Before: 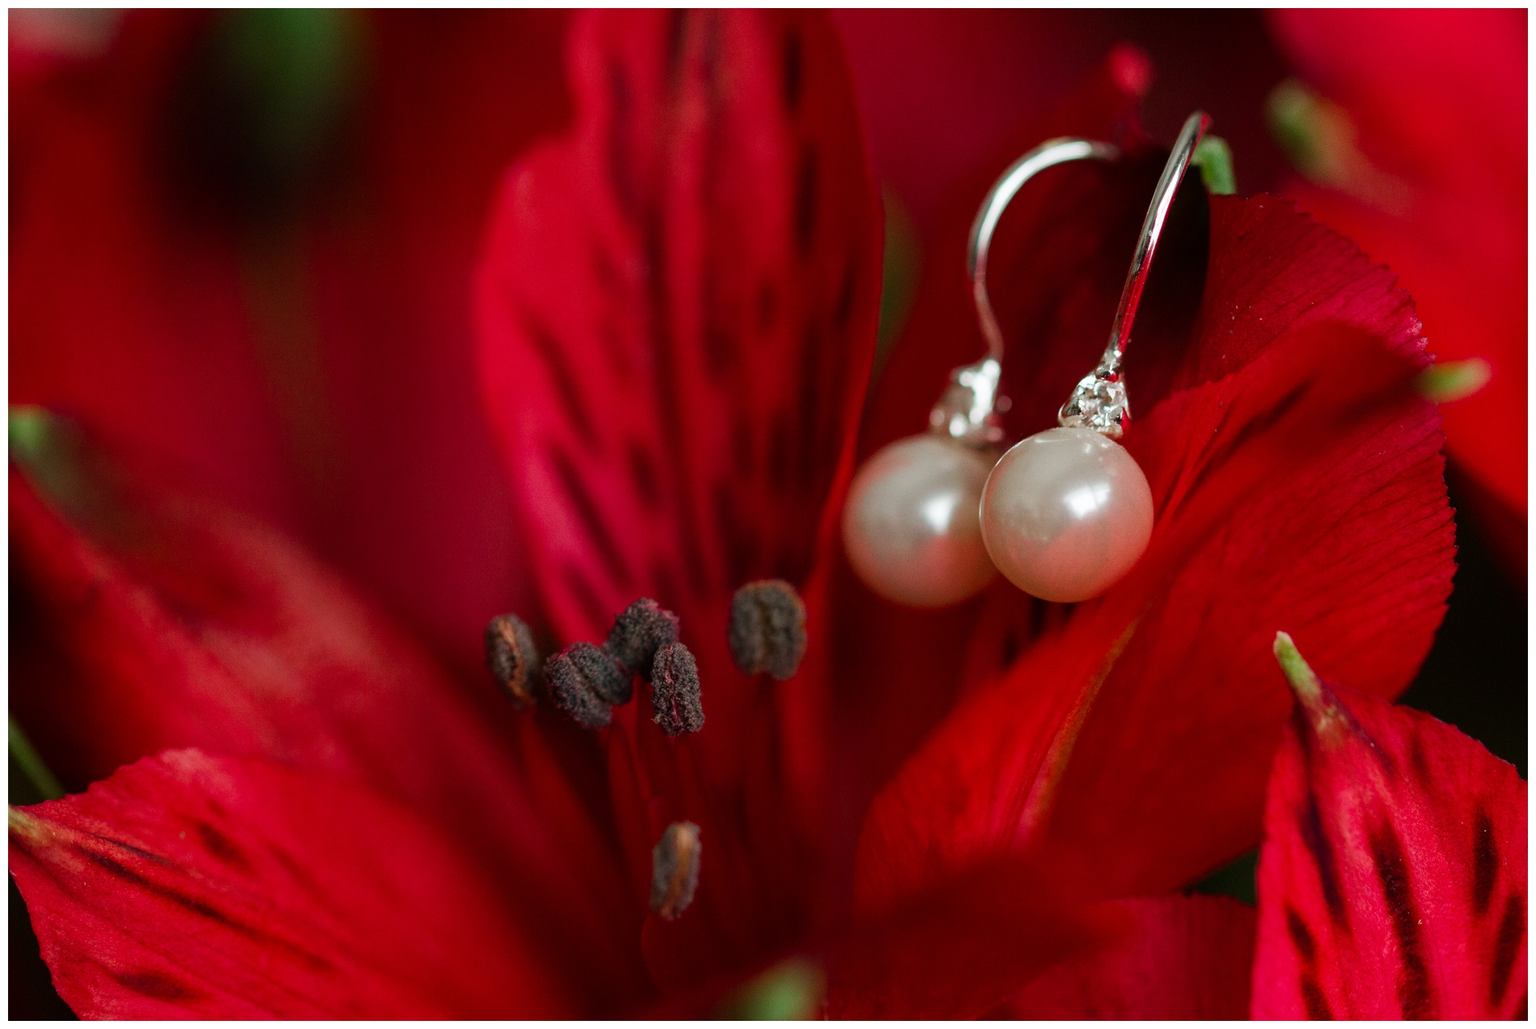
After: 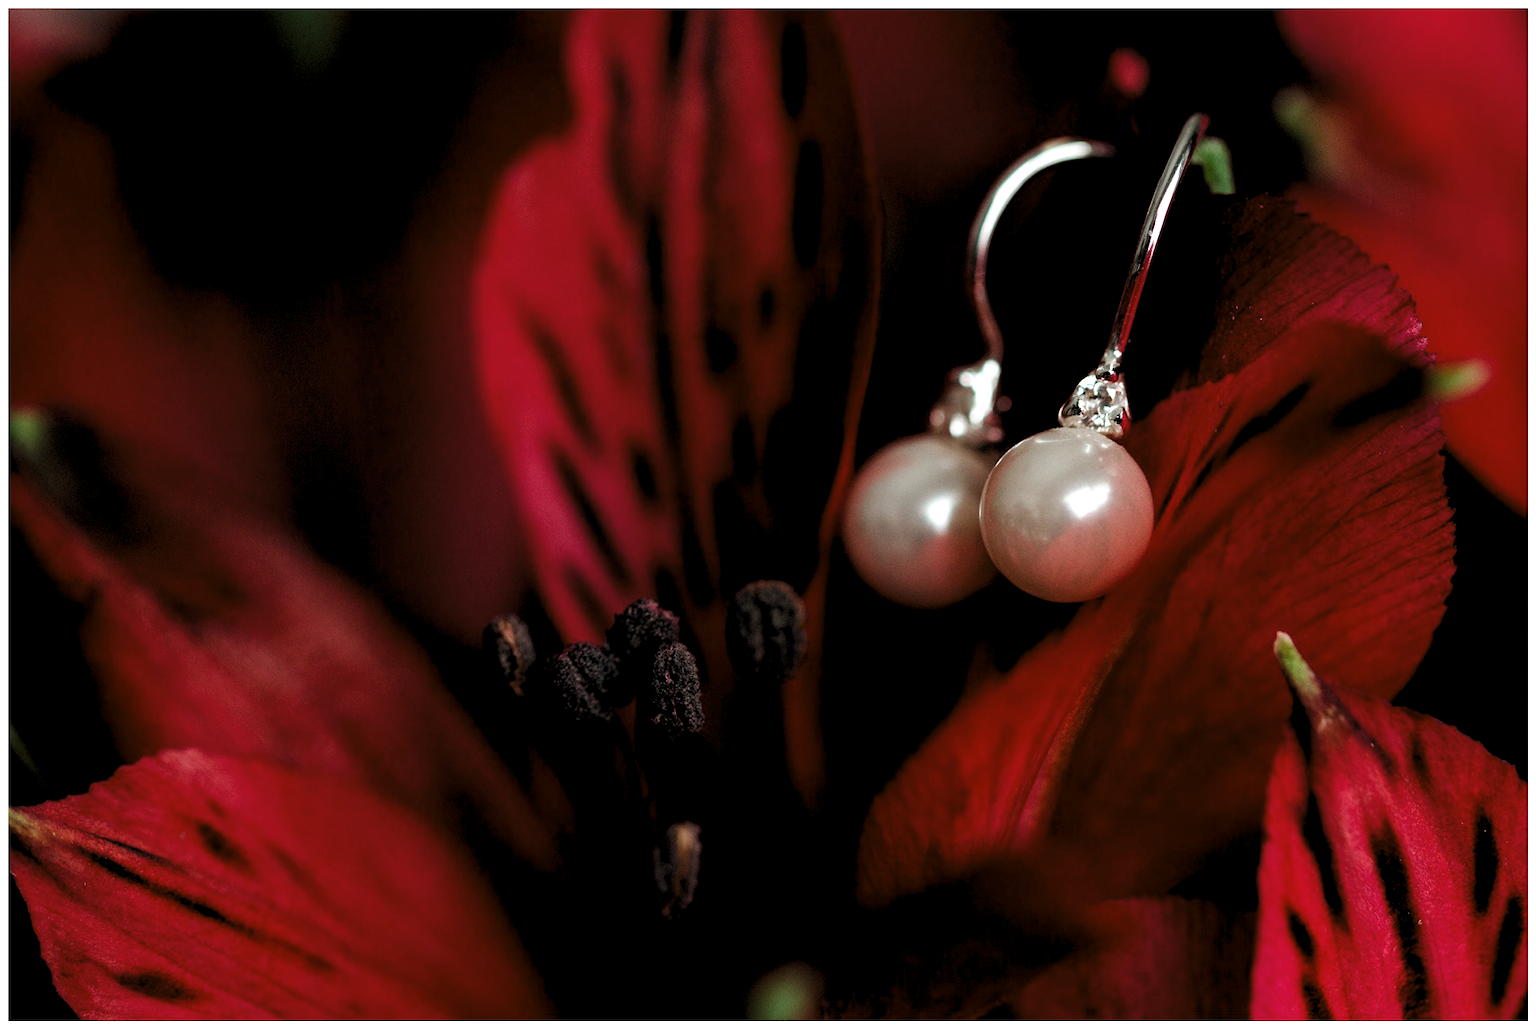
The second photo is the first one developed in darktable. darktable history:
levels: black 3.76%, levels [0.182, 0.542, 0.902]
